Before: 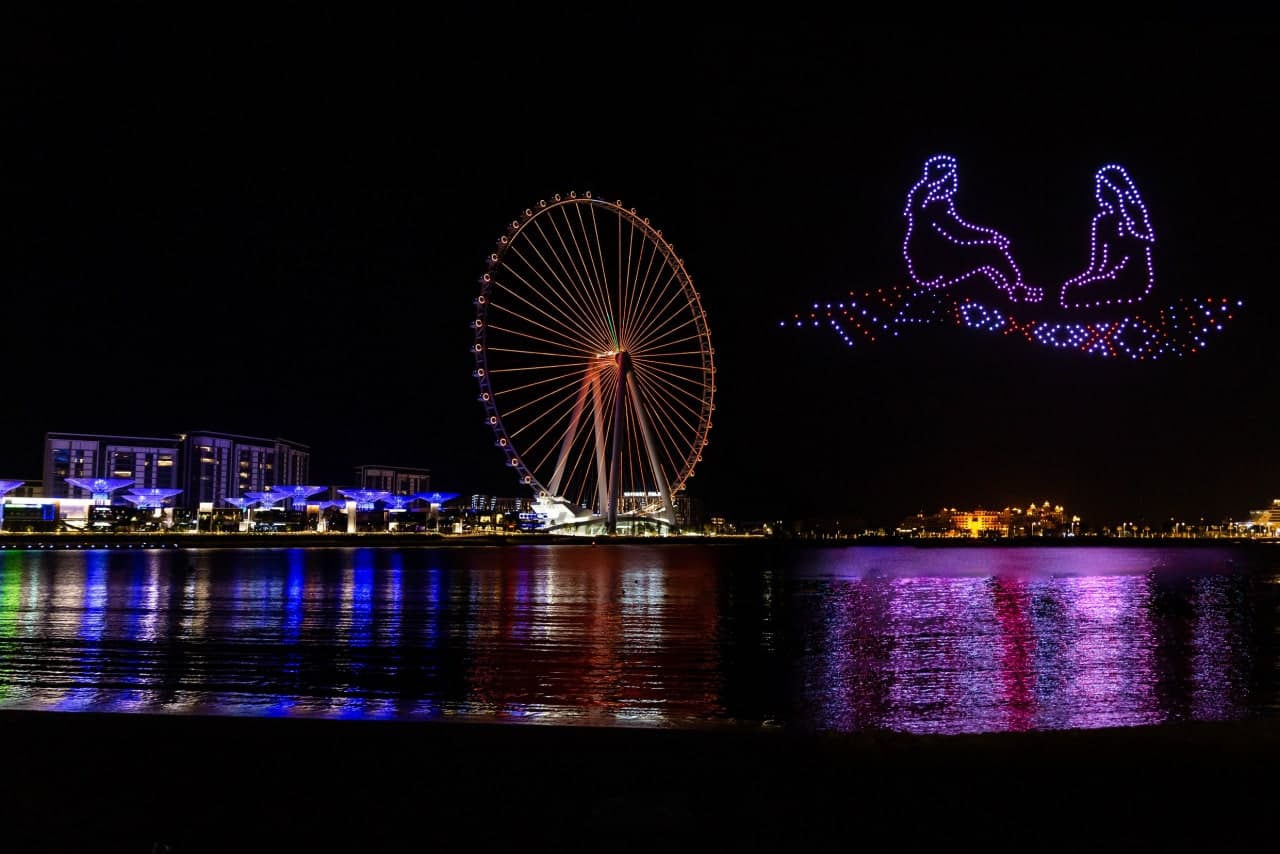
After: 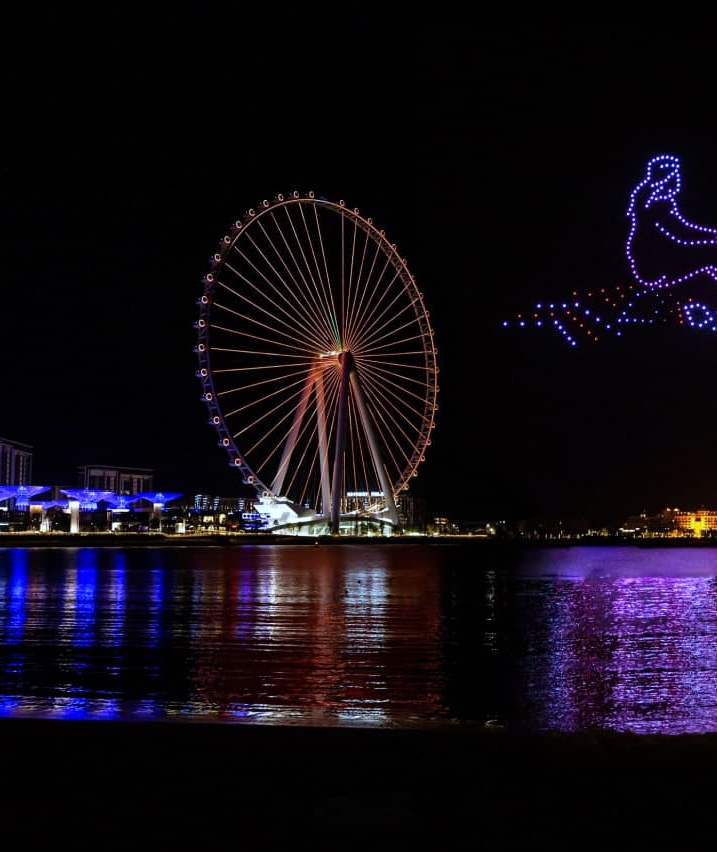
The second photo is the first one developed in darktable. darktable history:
crop: left 21.674%, right 22.086%
exposure: exposure 0.081 EV, compensate highlight preservation false
white balance: red 0.926, green 1.003, blue 1.133
